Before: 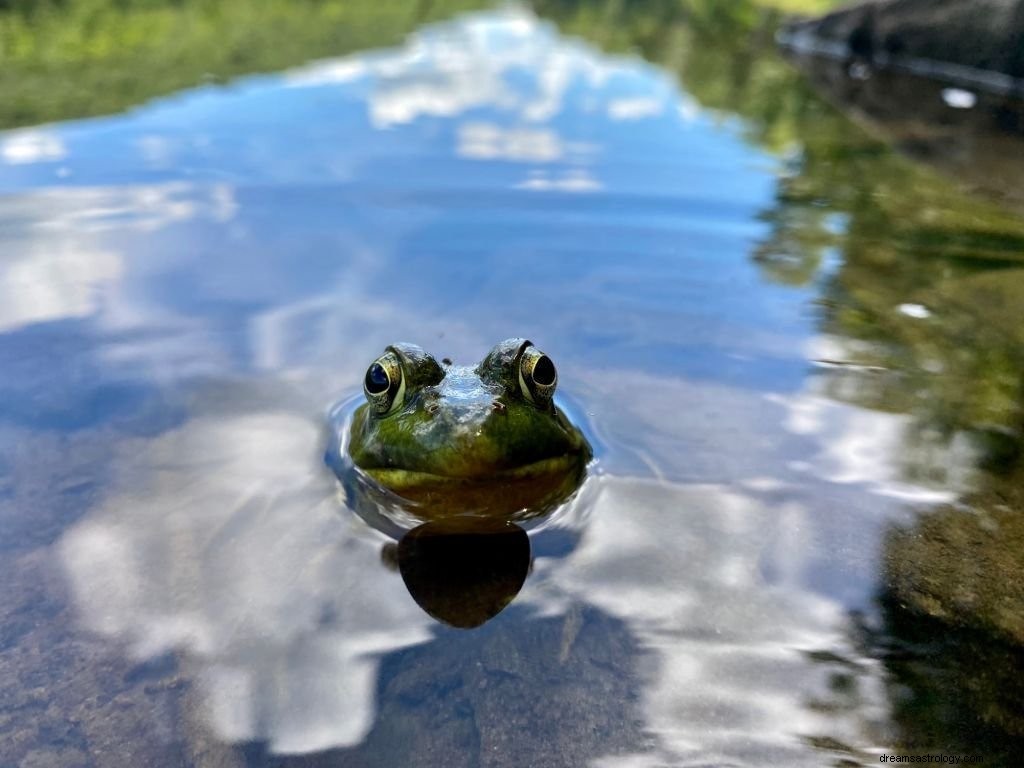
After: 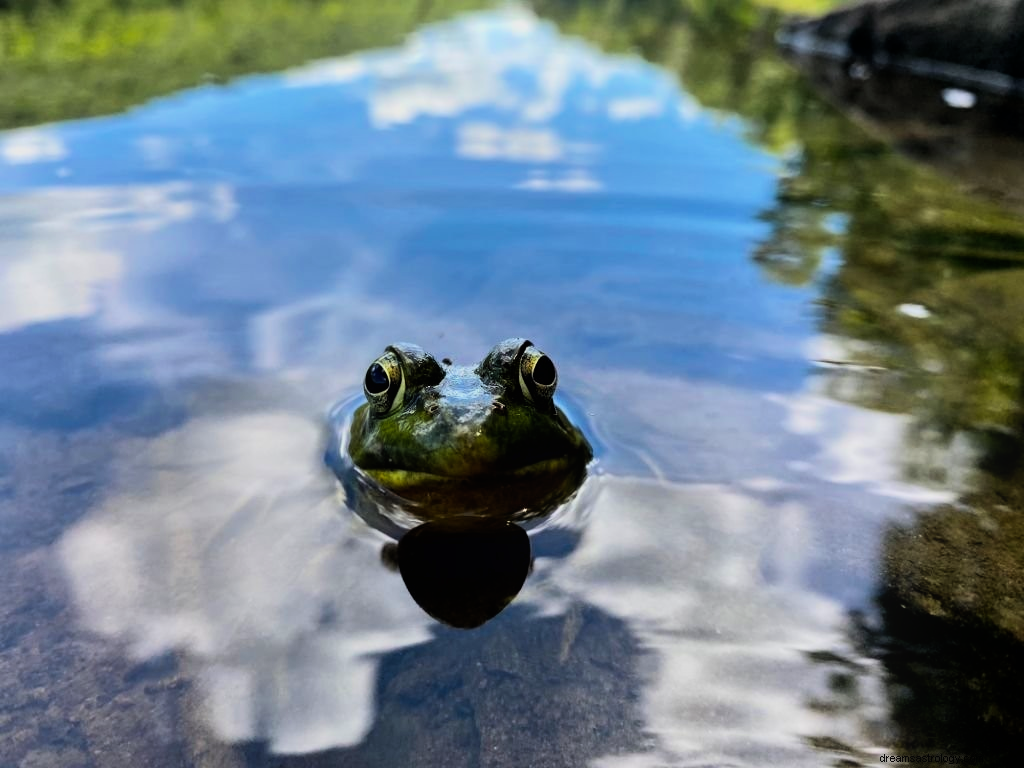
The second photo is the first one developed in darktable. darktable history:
bloom: size 16%, threshold 98%, strength 20%
filmic rgb: black relative exposure -7.65 EV, white relative exposure 4.56 EV, hardness 3.61, color science v6 (2022)
color balance rgb: perceptual brilliance grading › highlights 14.29%, perceptual brilliance grading › mid-tones -5.92%, perceptual brilliance grading › shadows -26.83%, global vibrance 31.18%
tone equalizer: on, module defaults
